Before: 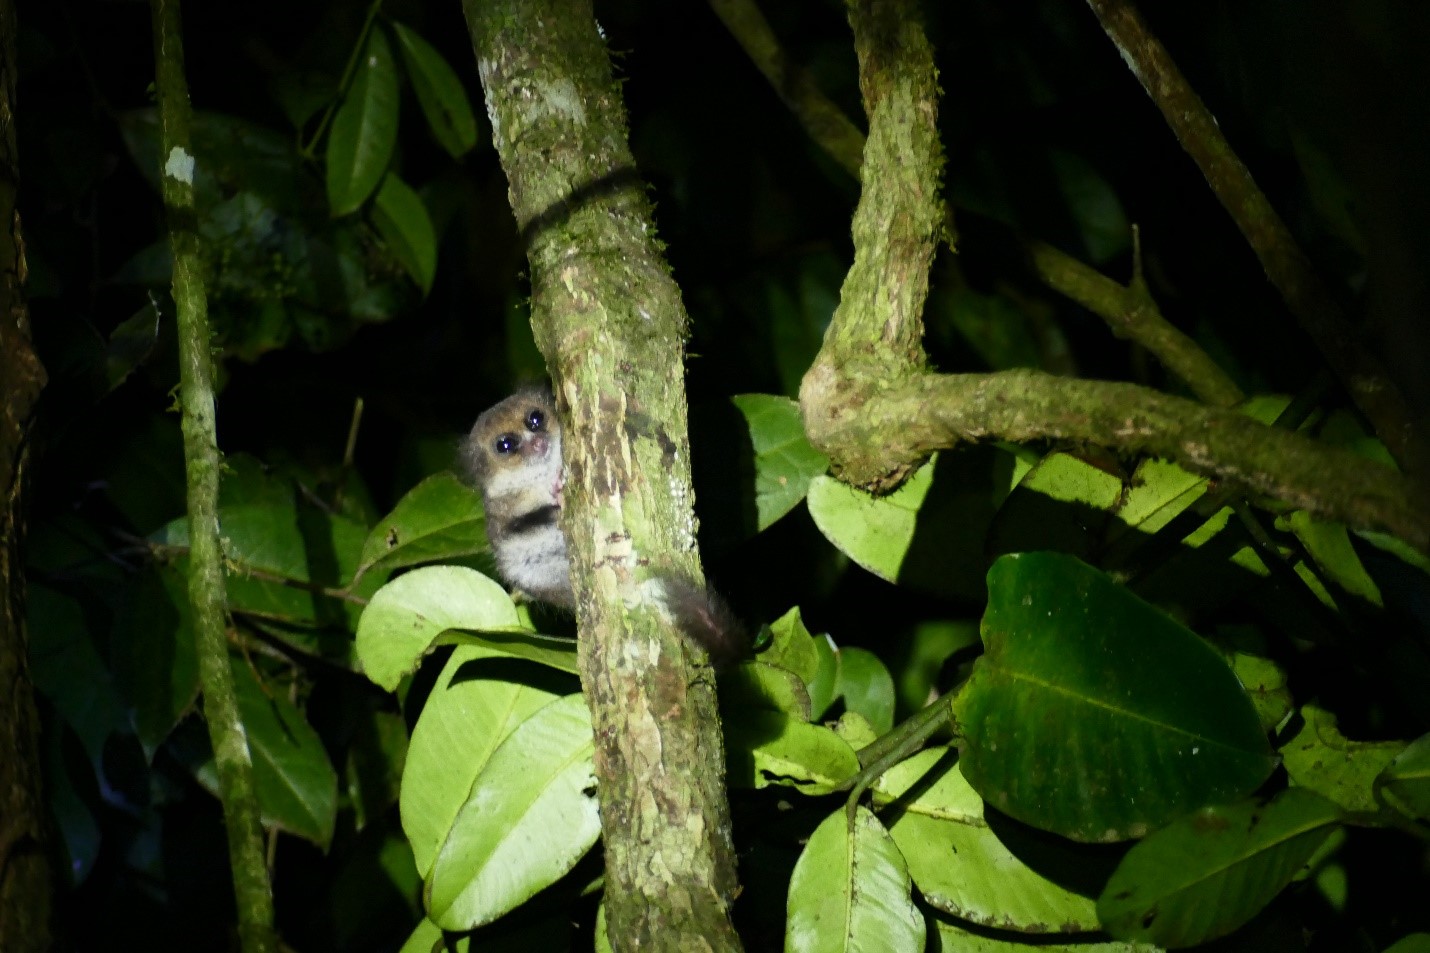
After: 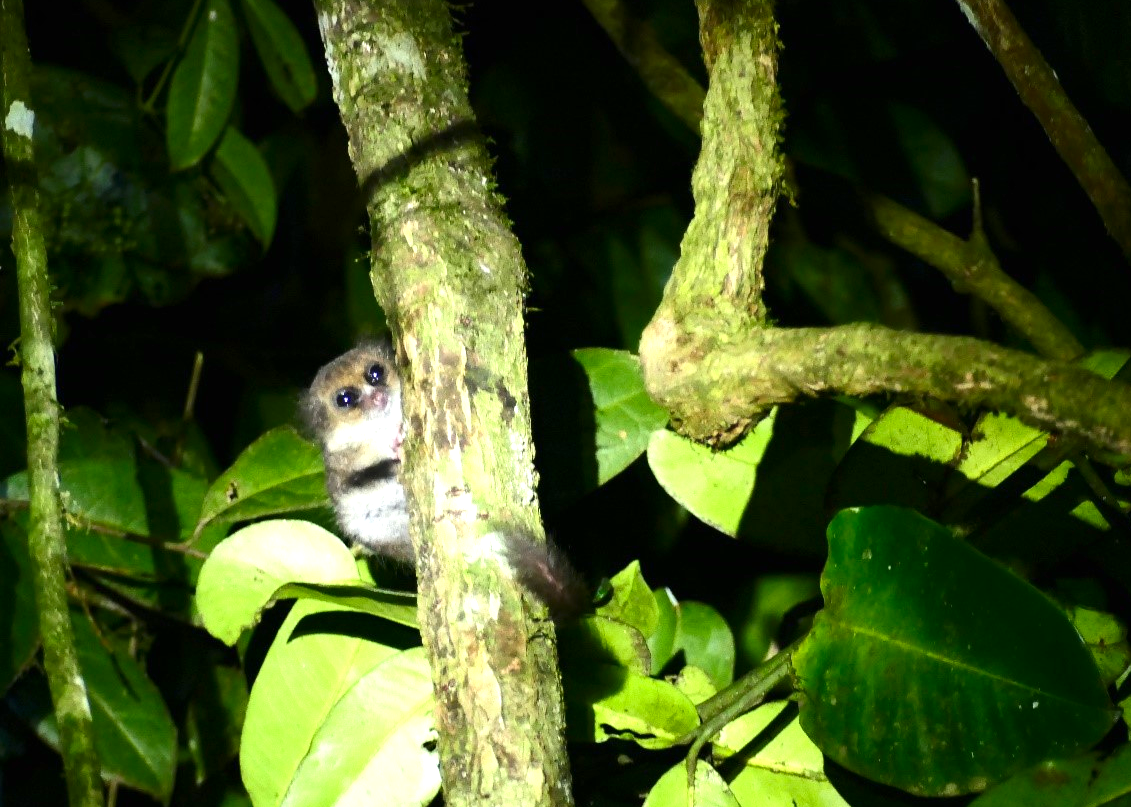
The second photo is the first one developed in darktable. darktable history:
contrast brightness saturation: contrast 0.146, brightness -0.005, saturation 0.105
exposure: black level correction 0, exposure 0.897 EV, compensate exposure bias true, compensate highlight preservation false
crop: left 11.242%, top 4.879%, right 9.598%, bottom 10.375%
